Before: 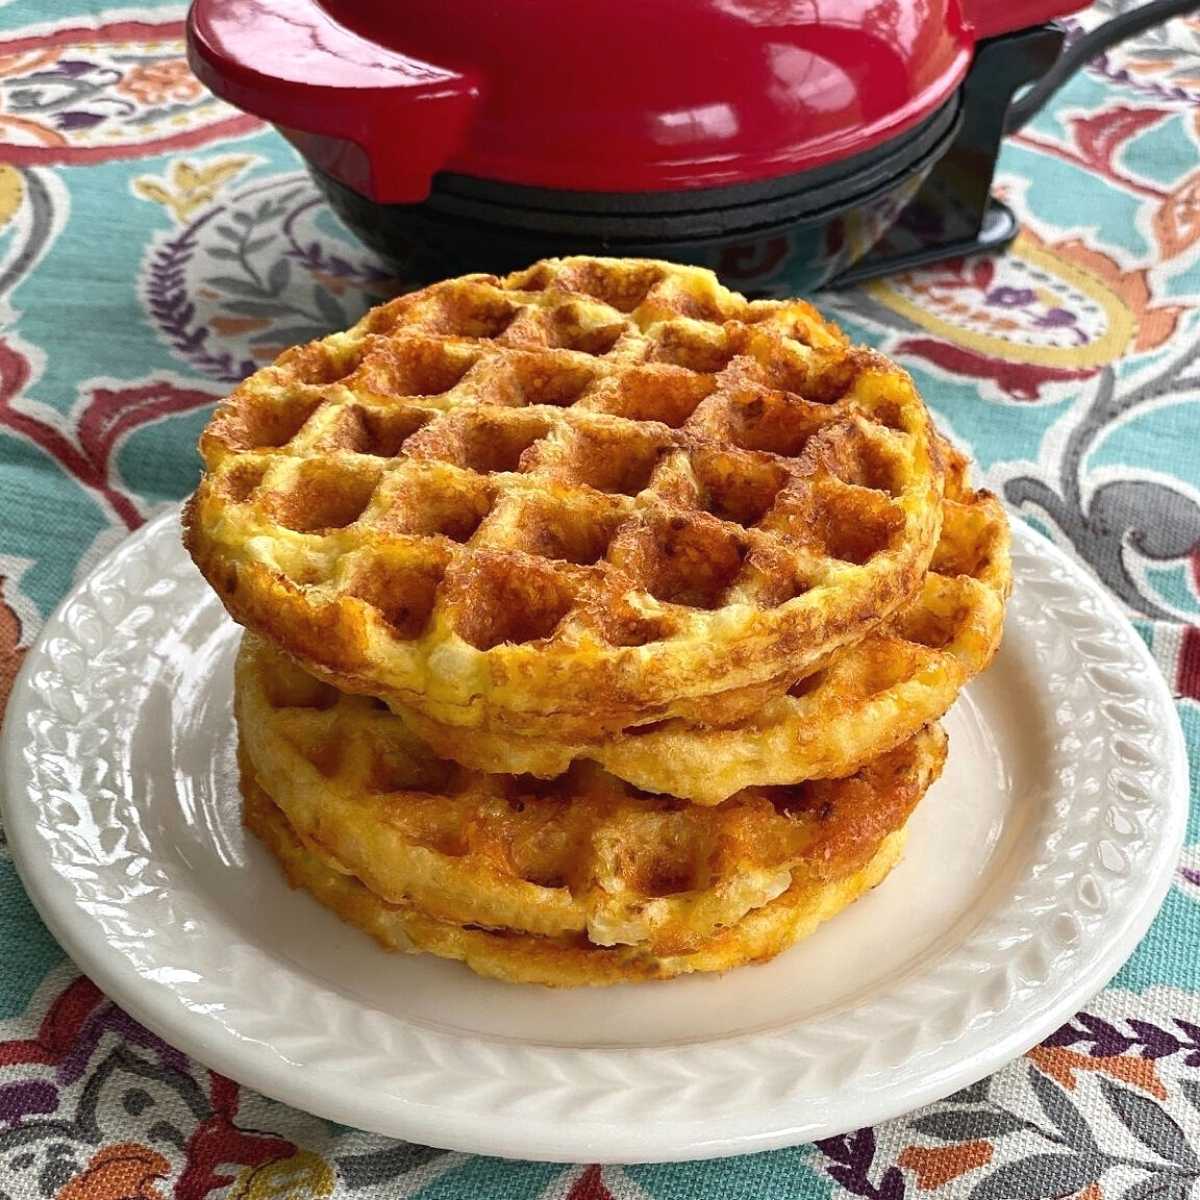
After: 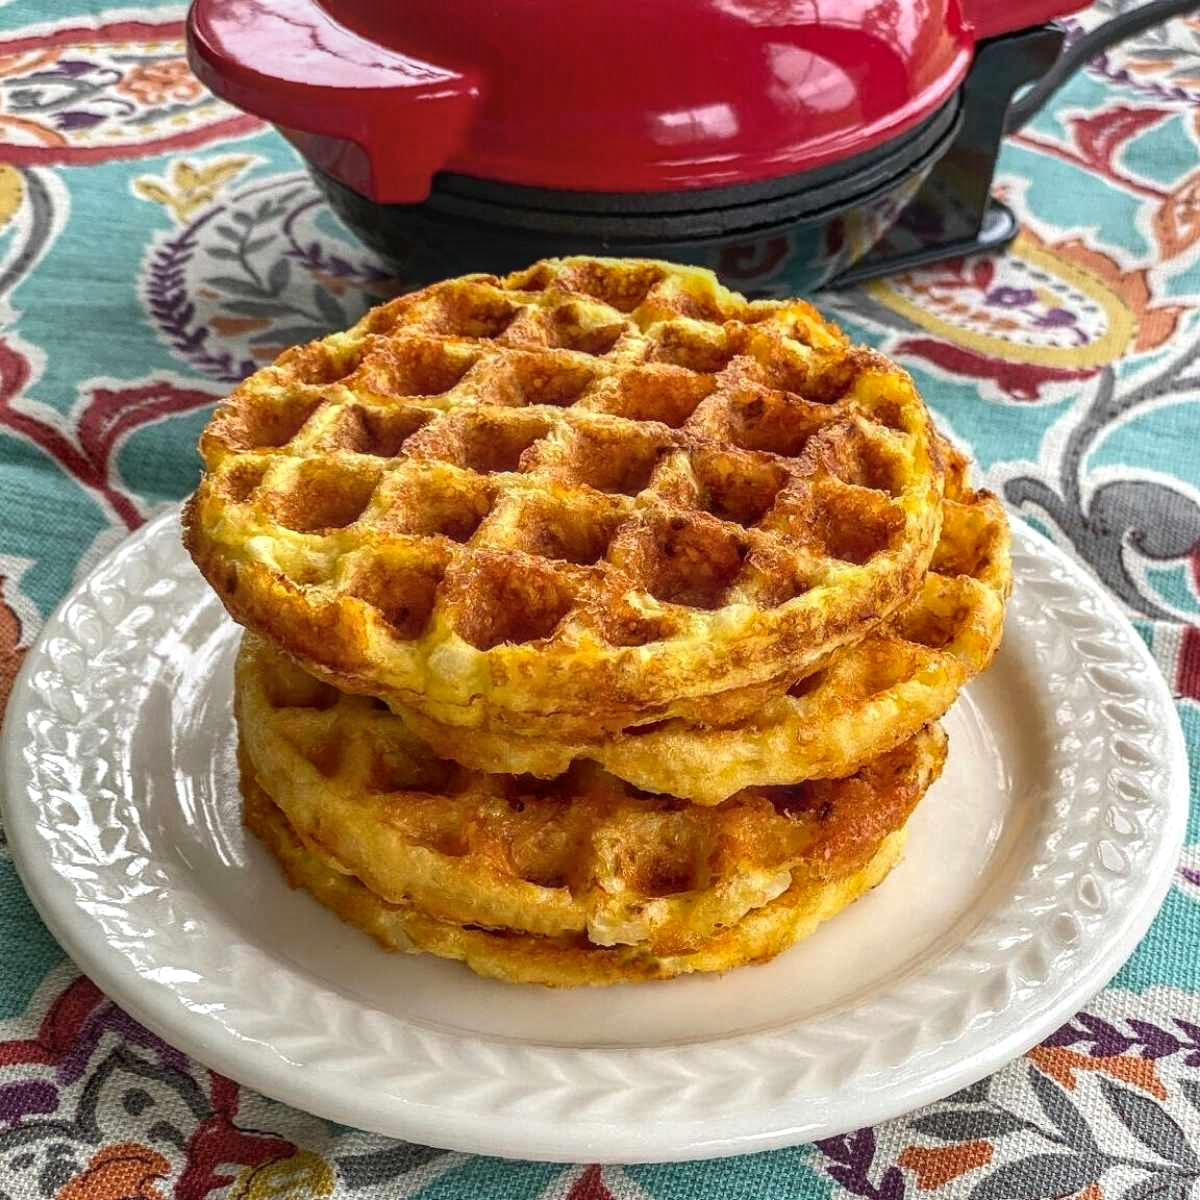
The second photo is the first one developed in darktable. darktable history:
color balance rgb: power › hue 74.96°, perceptual saturation grading › global saturation 0.337%, global vibrance 20%
local contrast: highlights 4%, shadows 1%, detail 134%
